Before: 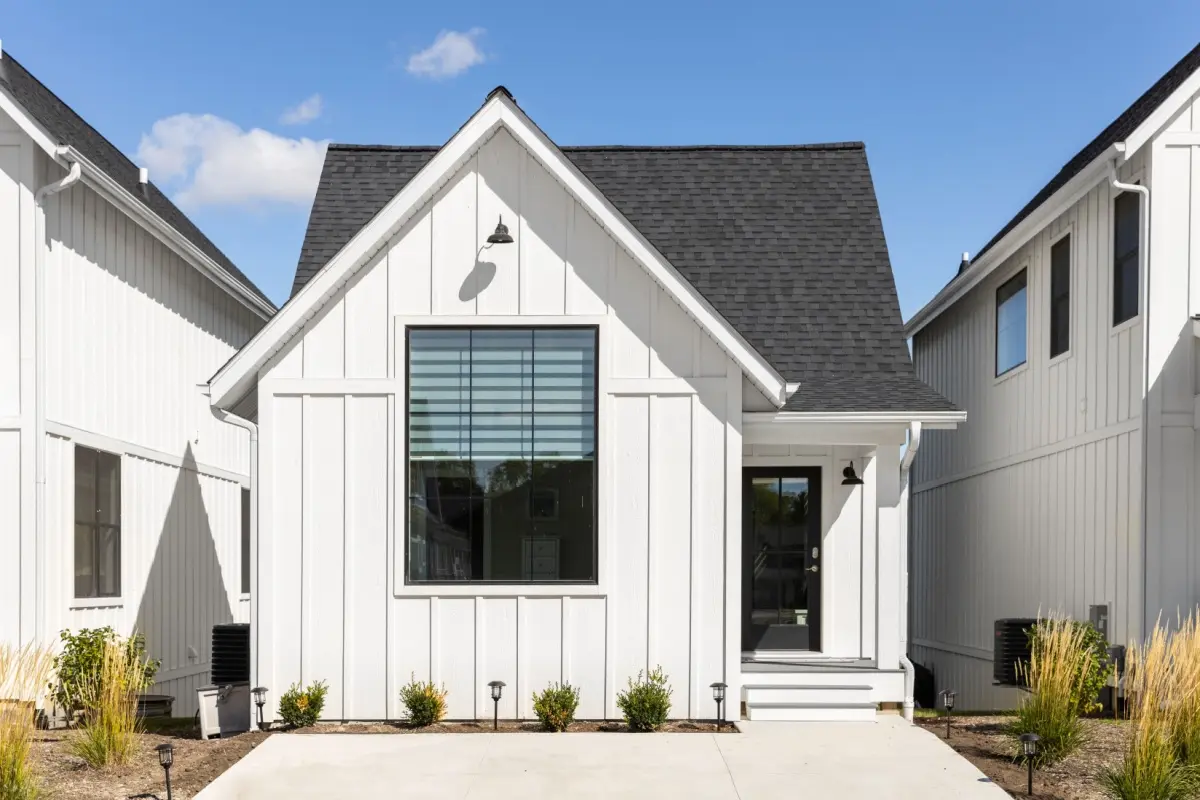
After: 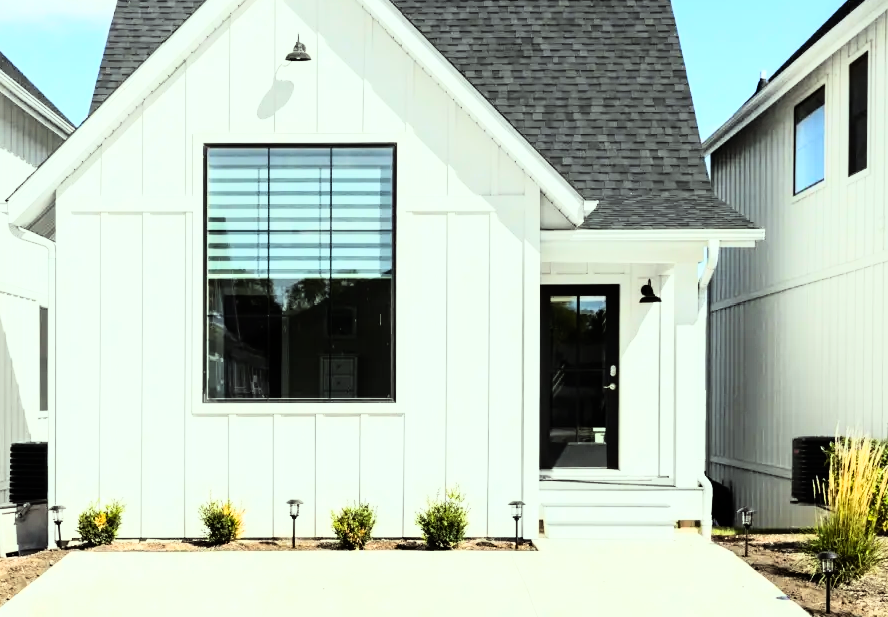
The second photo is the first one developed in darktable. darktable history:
crop: left 16.871%, top 22.857%, right 9.116%
color correction: highlights a* -8, highlights b* 3.1
rgb curve: curves: ch0 [(0, 0) (0.21, 0.15) (0.24, 0.21) (0.5, 0.75) (0.75, 0.96) (0.89, 0.99) (1, 1)]; ch1 [(0, 0.02) (0.21, 0.13) (0.25, 0.2) (0.5, 0.67) (0.75, 0.9) (0.89, 0.97) (1, 1)]; ch2 [(0, 0.02) (0.21, 0.13) (0.25, 0.2) (0.5, 0.67) (0.75, 0.9) (0.89, 0.97) (1, 1)], compensate middle gray true
